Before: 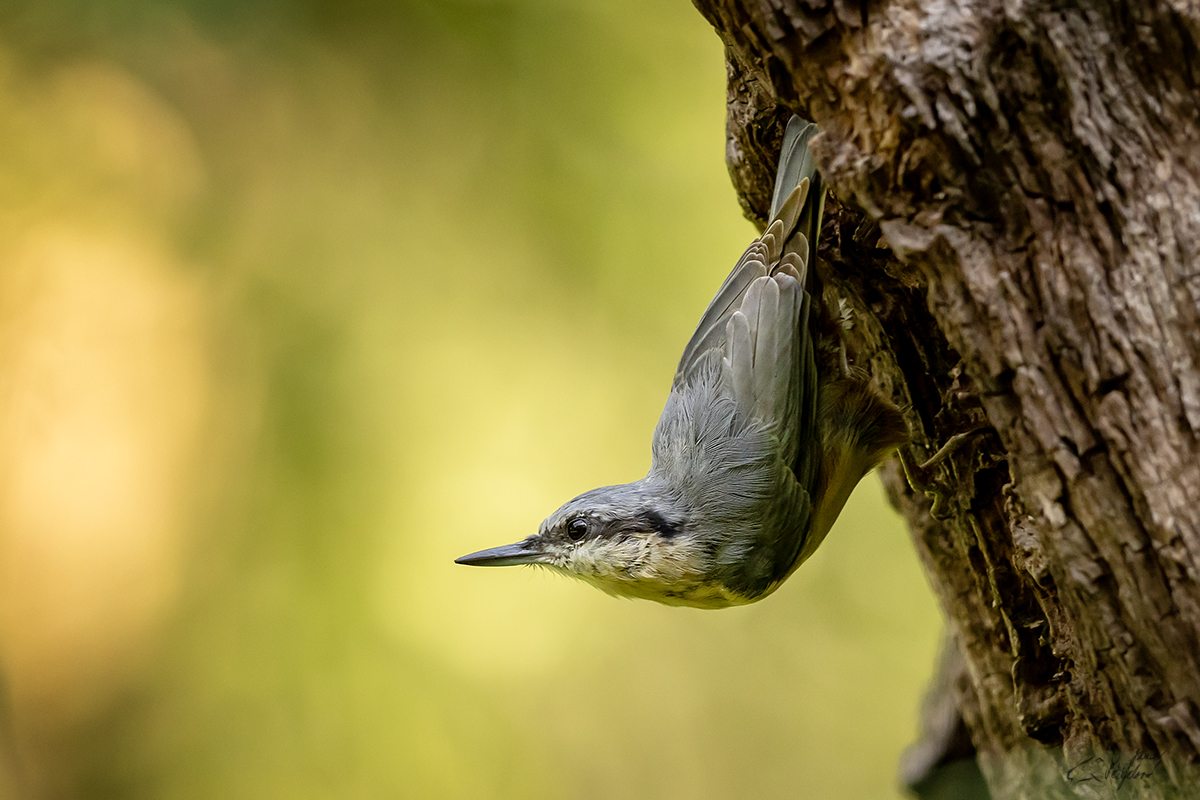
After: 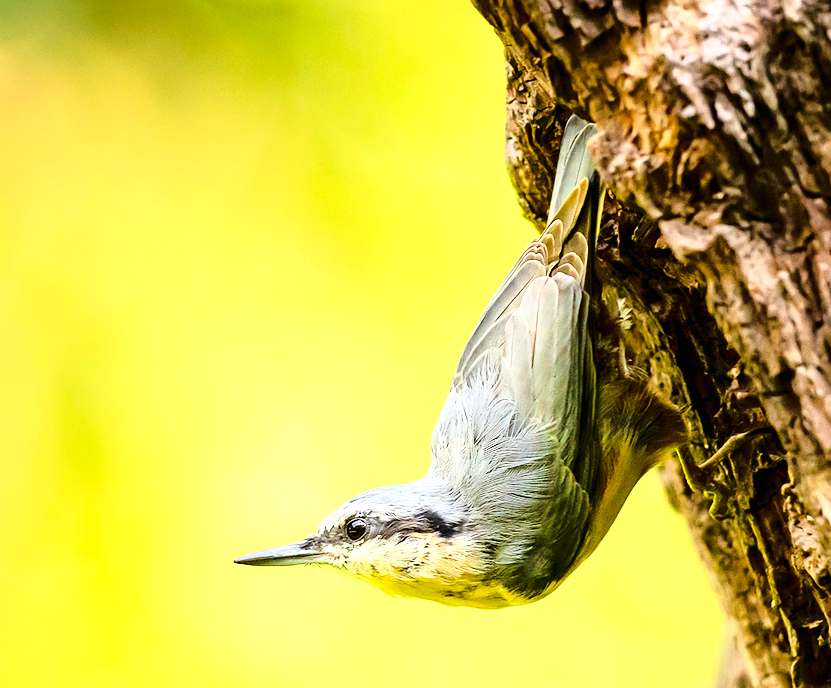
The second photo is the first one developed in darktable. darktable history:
base curve: curves: ch0 [(0, 0) (0.028, 0.03) (0.121, 0.232) (0.46, 0.748) (0.859, 0.968) (1, 1)]
exposure: black level correction 0, exposure 1.2 EV, compensate highlight preservation false
crop: left 18.479%, right 12.2%, bottom 13.971%
